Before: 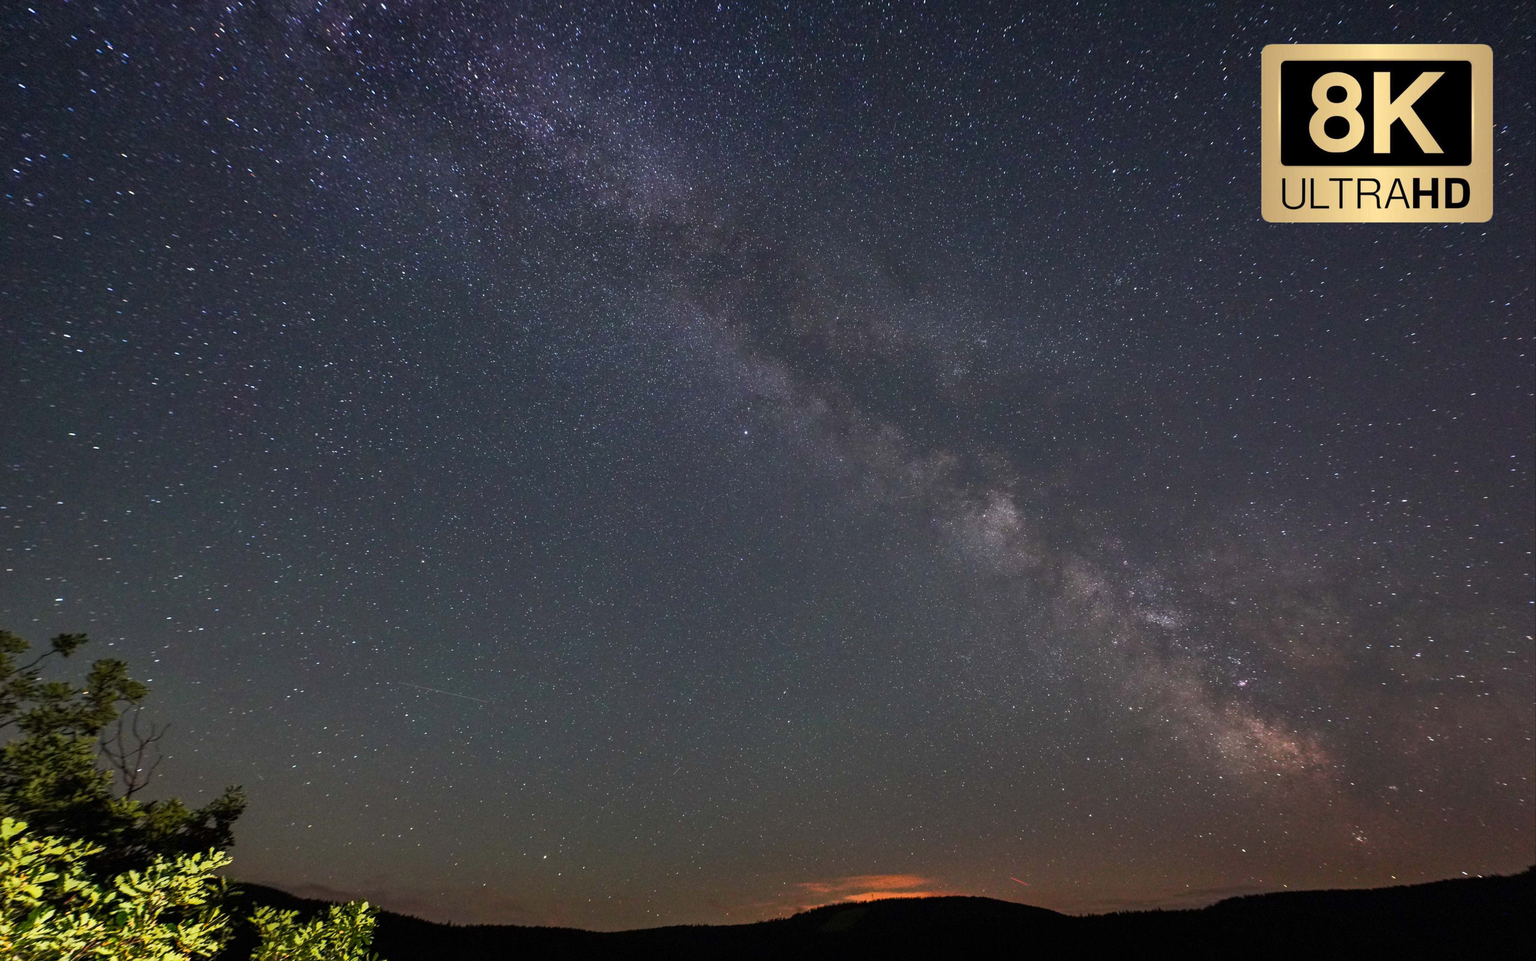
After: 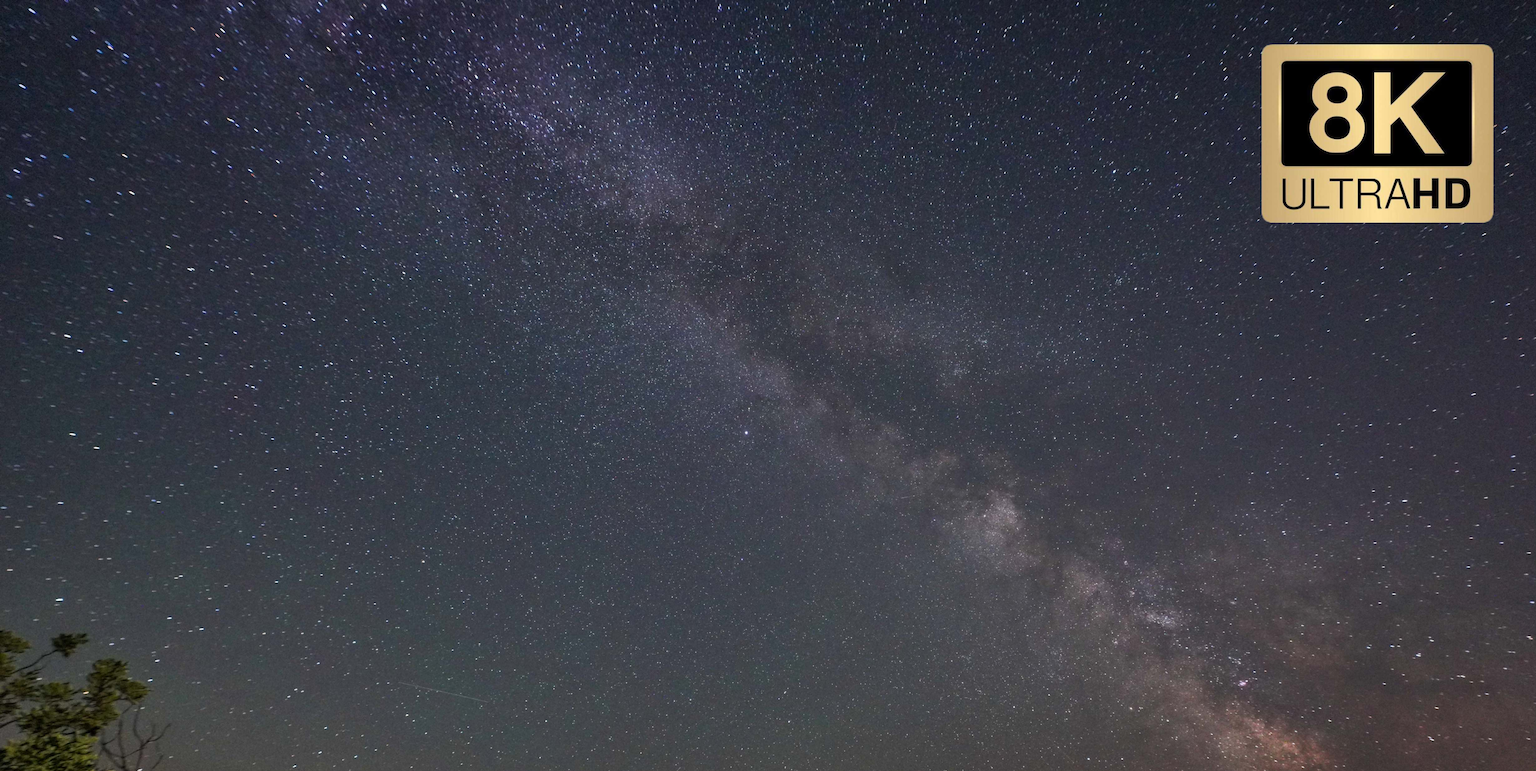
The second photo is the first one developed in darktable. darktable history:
crop: bottom 19.663%
